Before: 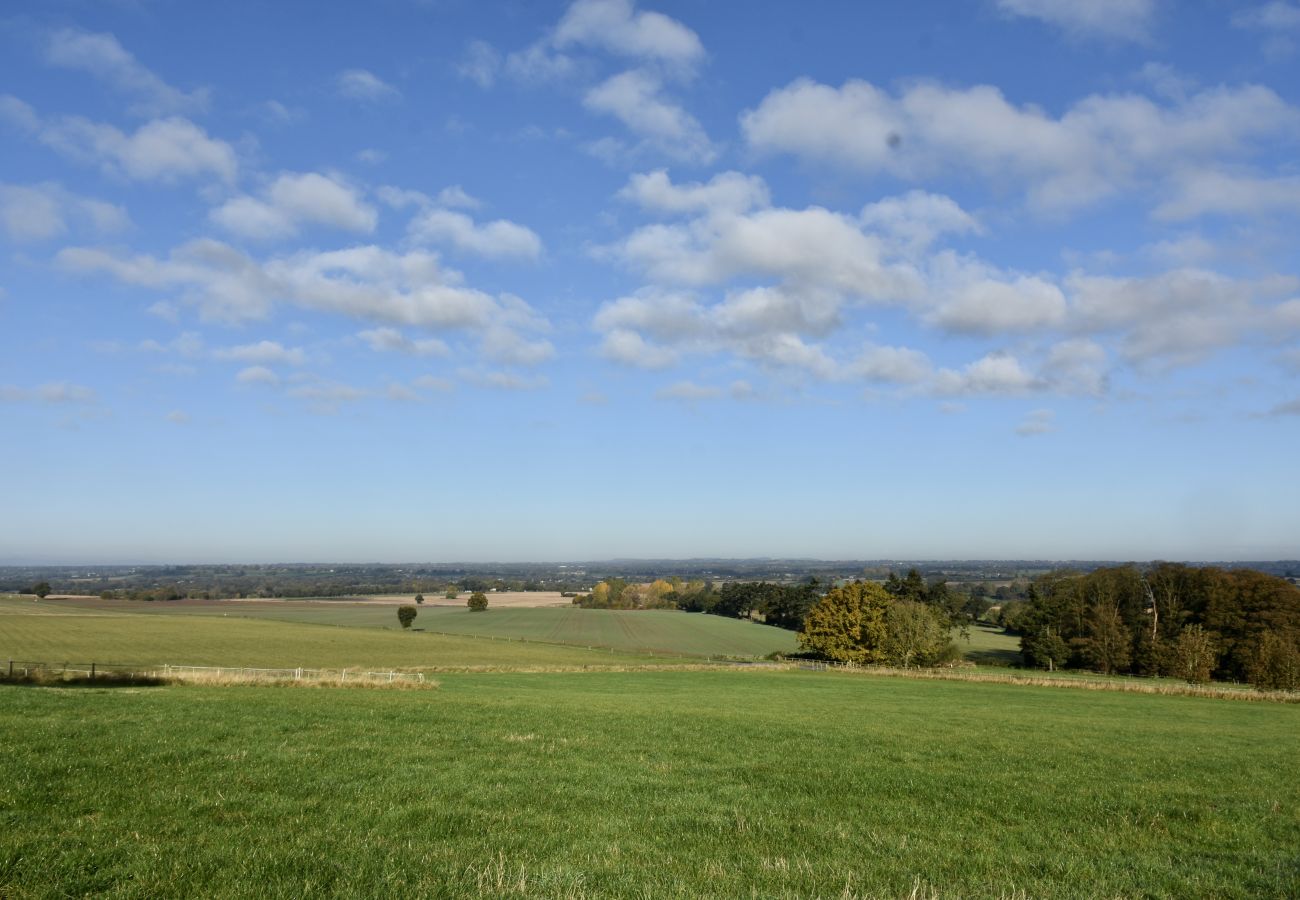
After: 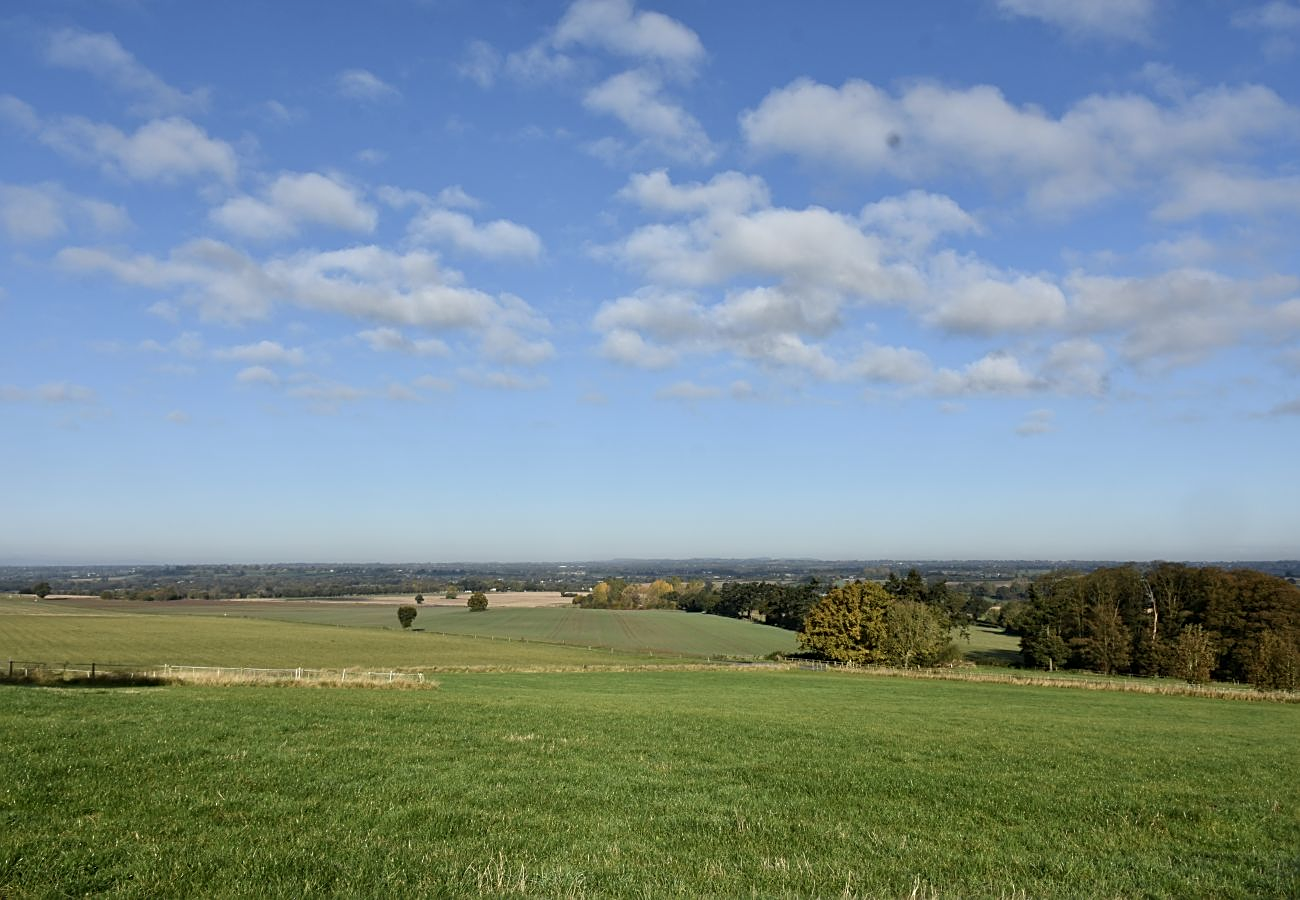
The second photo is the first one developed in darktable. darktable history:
contrast brightness saturation: saturation -0.04
sharpen: on, module defaults
